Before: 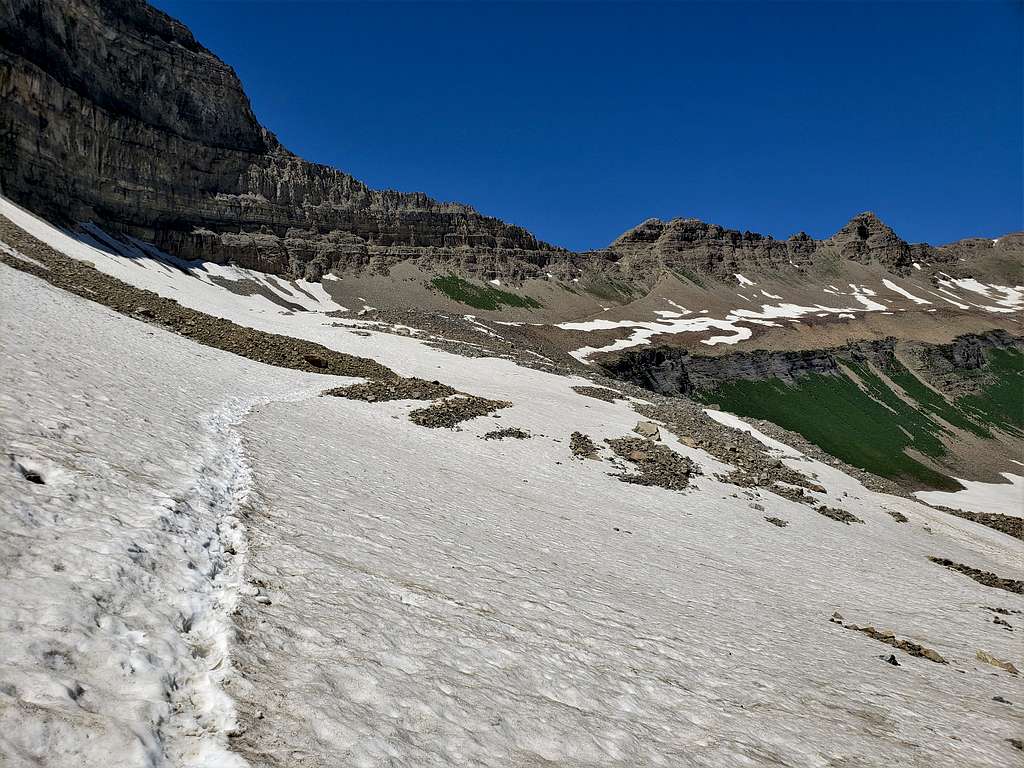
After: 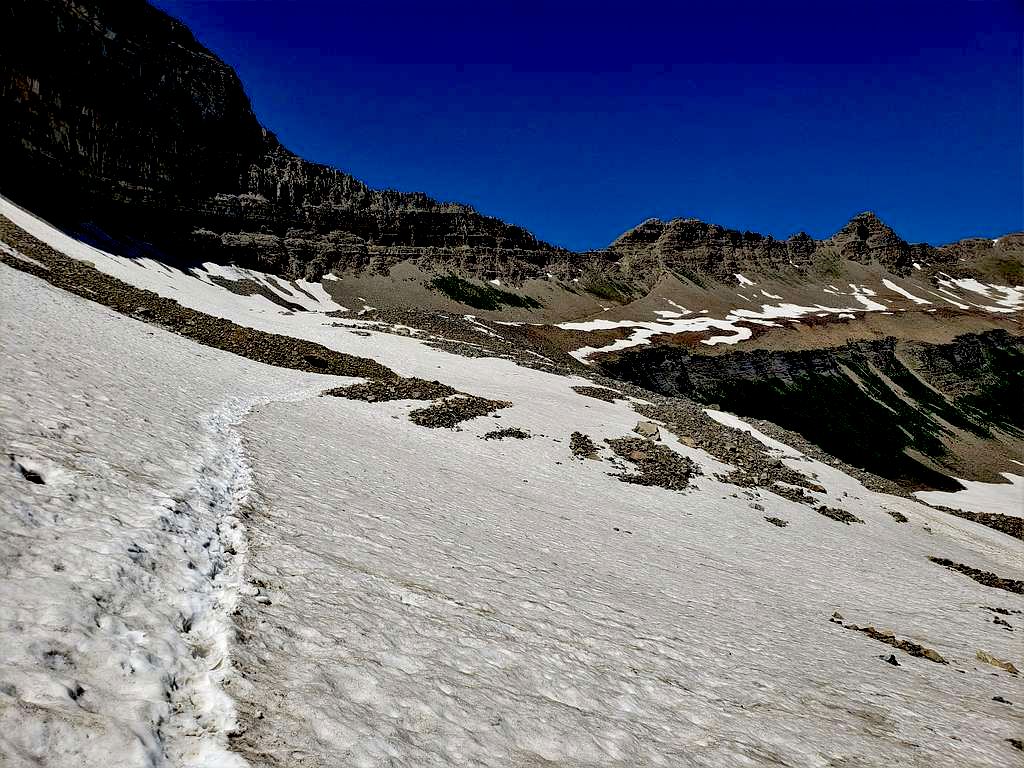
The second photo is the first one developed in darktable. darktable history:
exposure: black level correction 0.047, exposure 0.014 EV, compensate exposure bias true, compensate highlight preservation false
